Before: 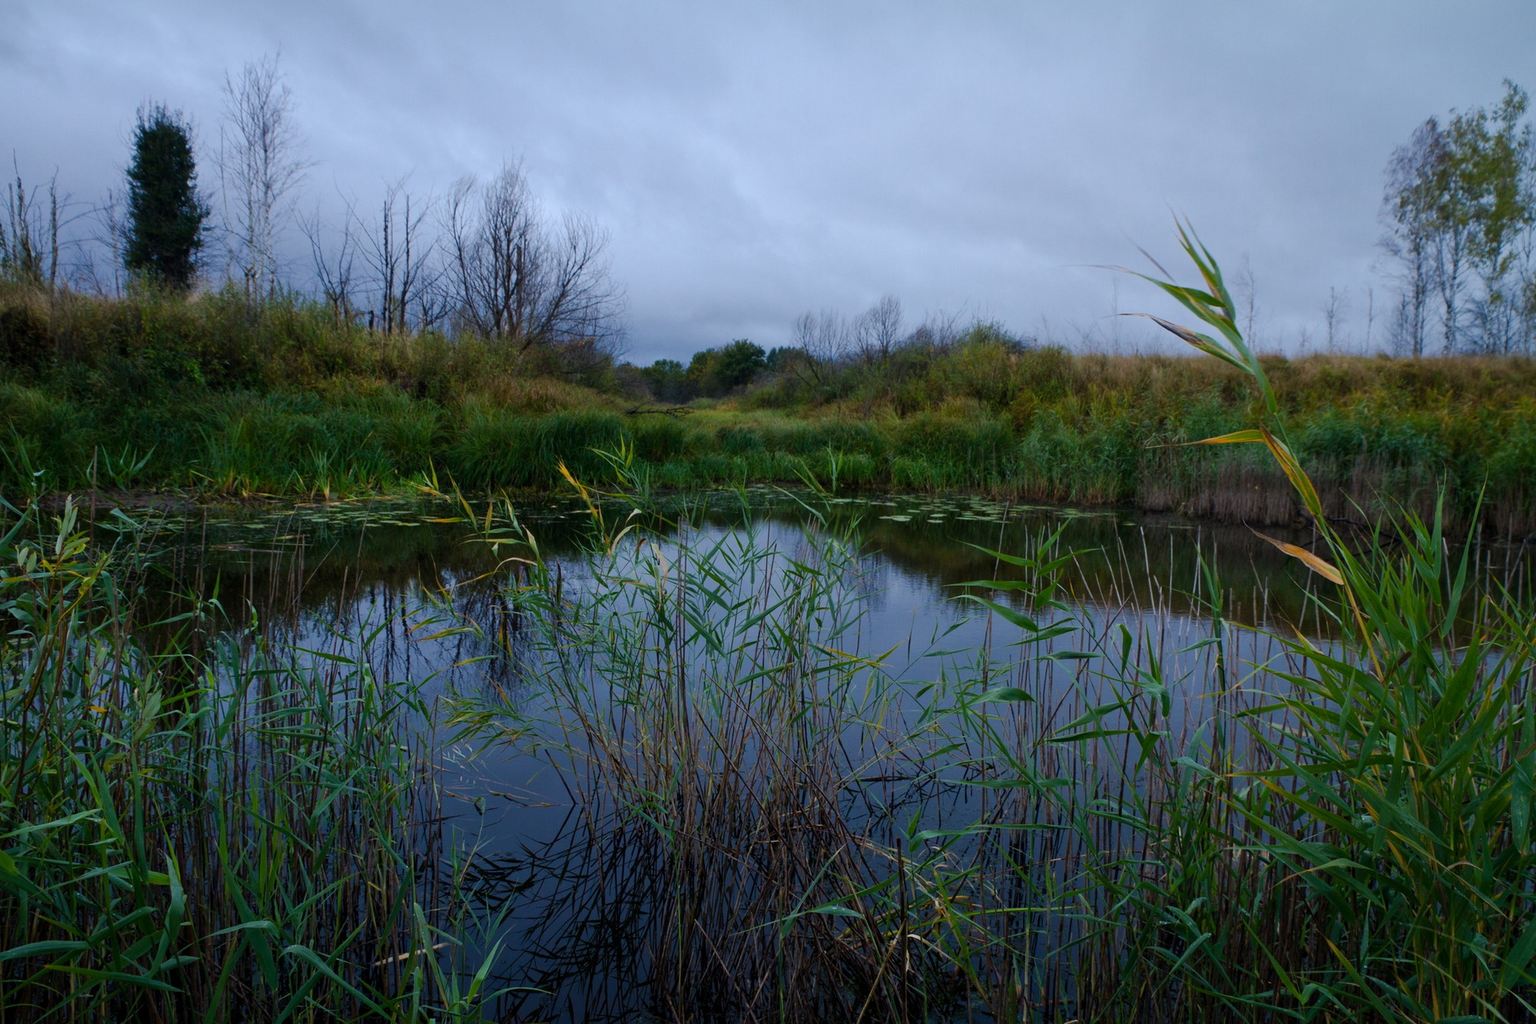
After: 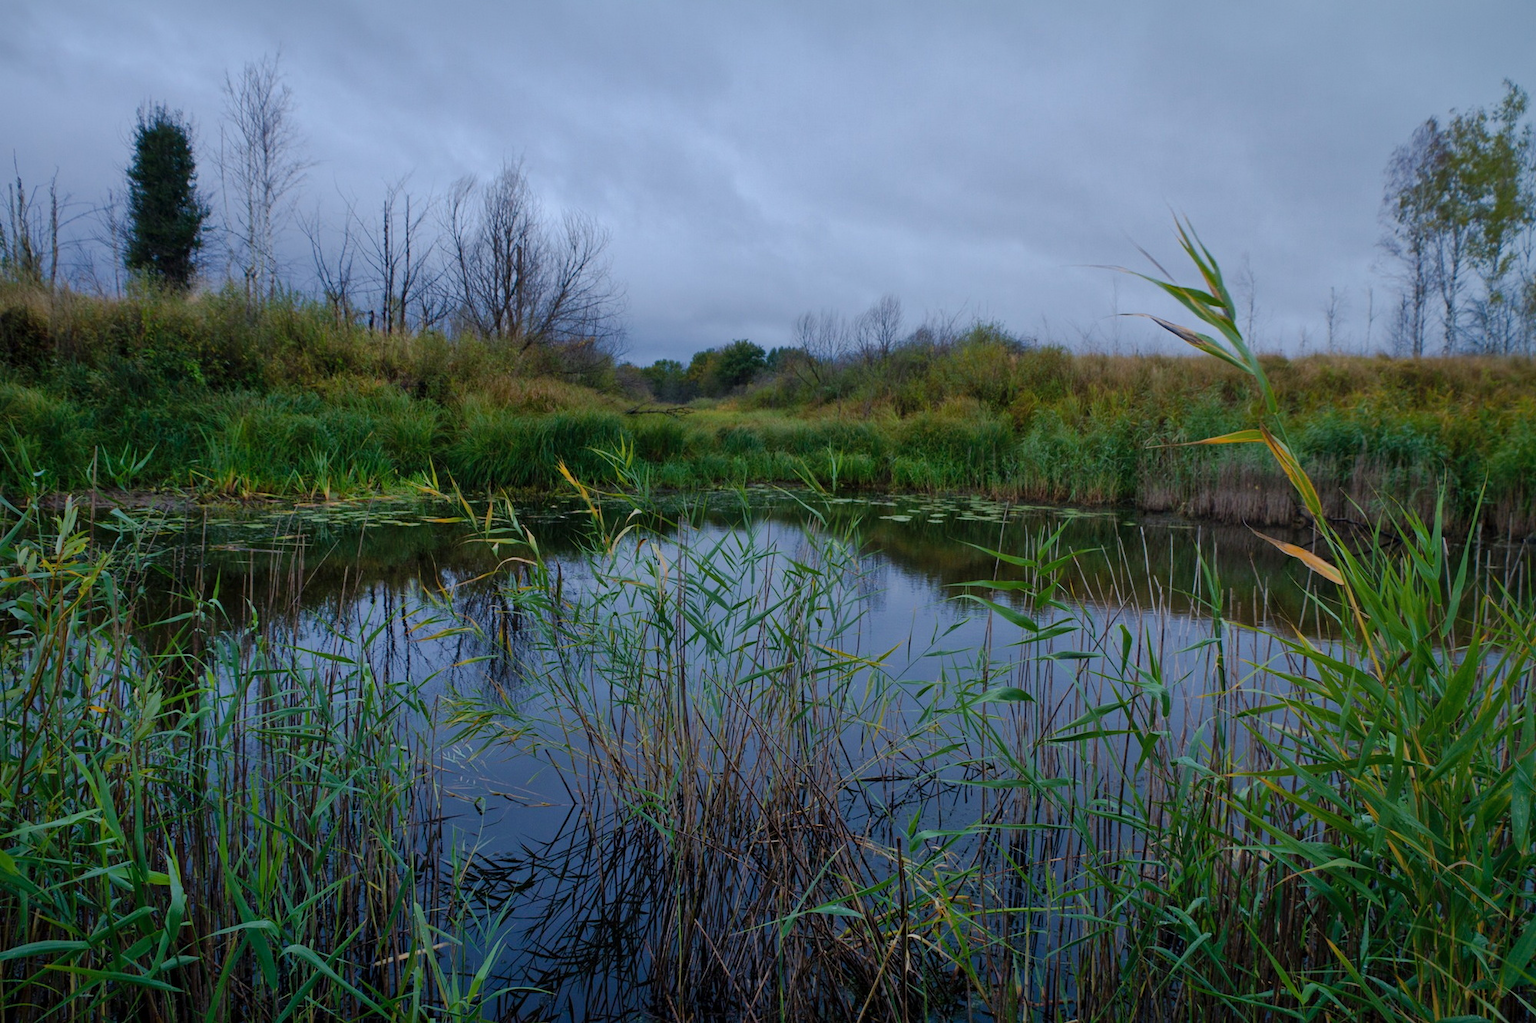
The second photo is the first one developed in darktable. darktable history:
tone equalizer: edges refinement/feathering 500, mask exposure compensation -1.57 EV, preserve details no
shadows and highlights: on, module defaults
